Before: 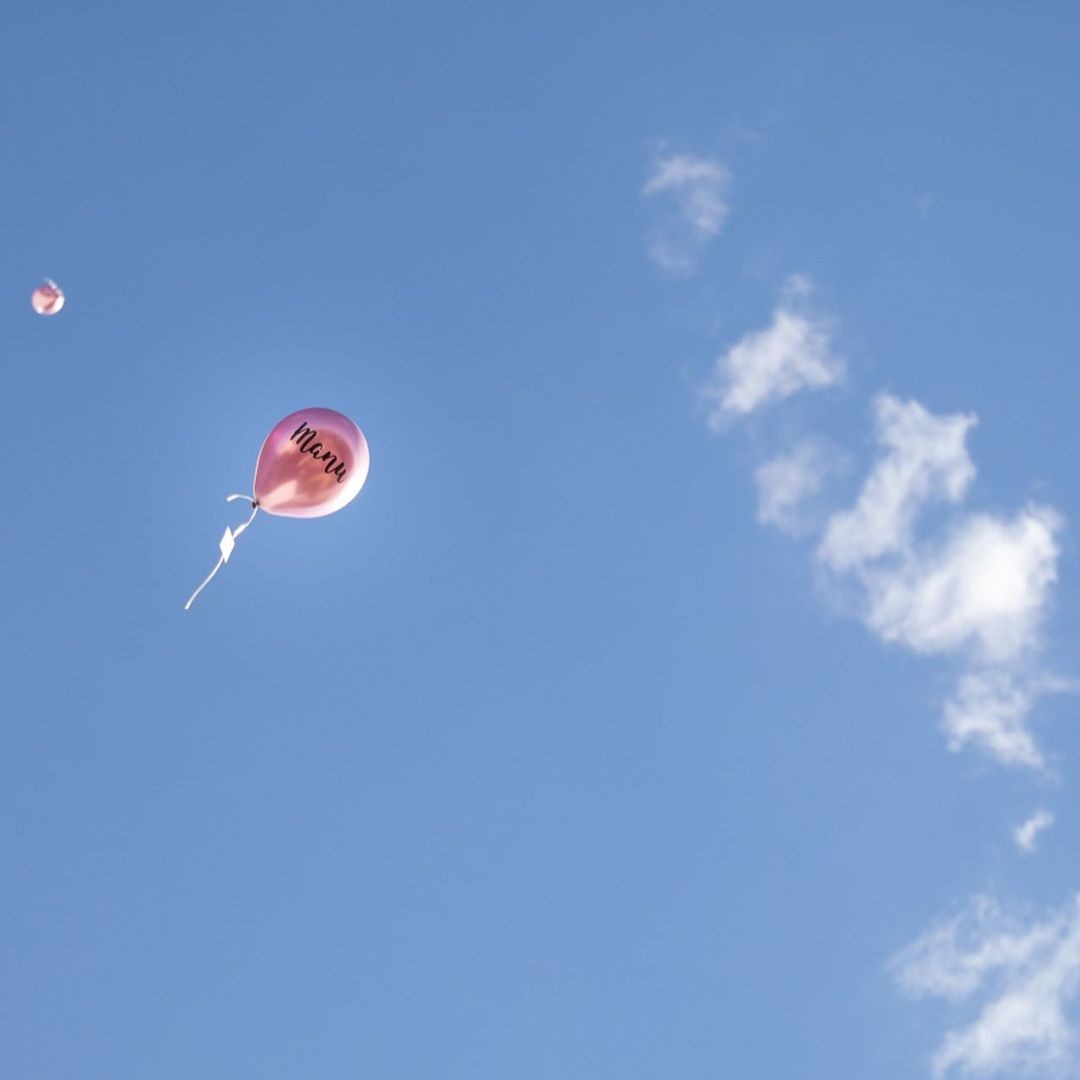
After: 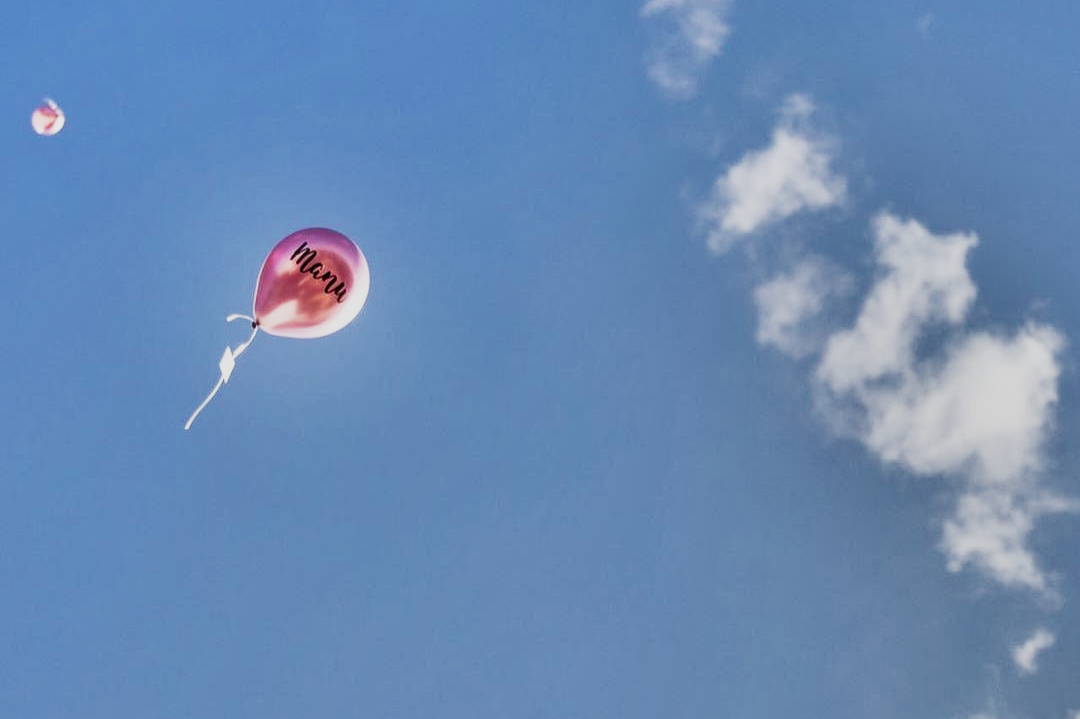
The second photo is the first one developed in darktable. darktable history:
shadows and highlights: shadows 20.91, highlights -80.77, shadows color adjustment 99.13%, highlights color adjustment 0.301%, soften with gaussian
crop: top 16.674%, bottom 16.743%
tone curve: curves: ch0 [(0, 0) (0.046, 0.031) (0.163, 0.114) (0.391, 0.432) (0.488, 0.561) (0.695, 0.839) (0.785, 0.904) (1, 0.965)]; ch1 [(0, 0) (0.248, 0.252) (0.427, 0.412) (0.482, 0.462) (0.499, 0.499) (0.518, 0.518) (0.535, 0.577) (0.585, 0.623) (0.679, 0.743) (0.788, 0.809) (1, 1)]; ch2 [(0, 0) (0.313, 0.262) (0.427, 0.417) (0.473, 0.47) (0.503, 0.503) (0.523, 0.515) (0.557, 0.596) (0.598, 0.646) (0.708, 0.771) (1, 1)], preserve colors none
filmic rgb: black relative exposure -7.65 EV, white relative exposure 4.56 EV, hardness 3.61
